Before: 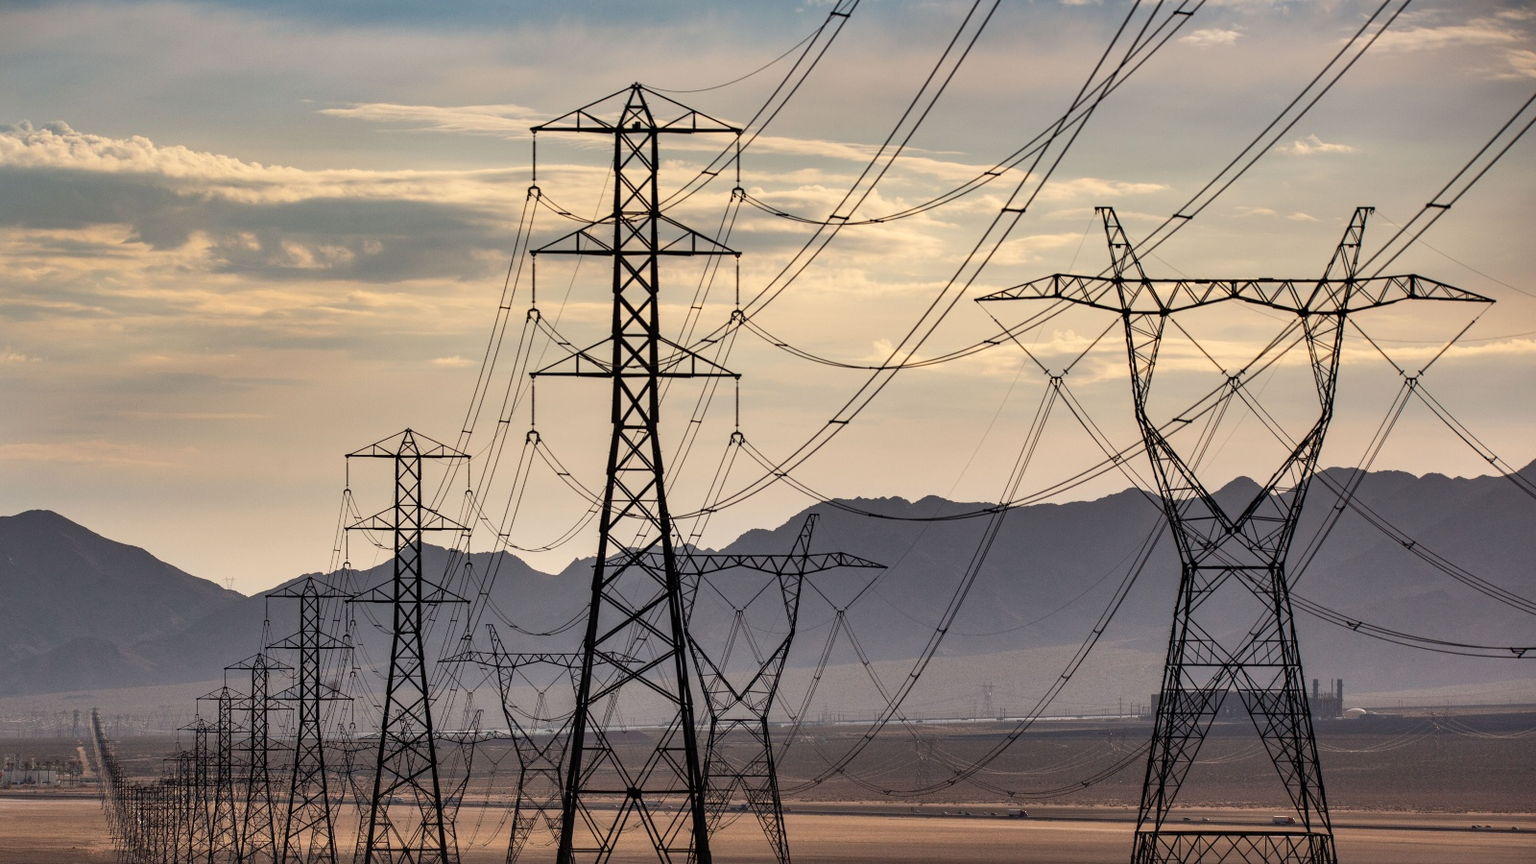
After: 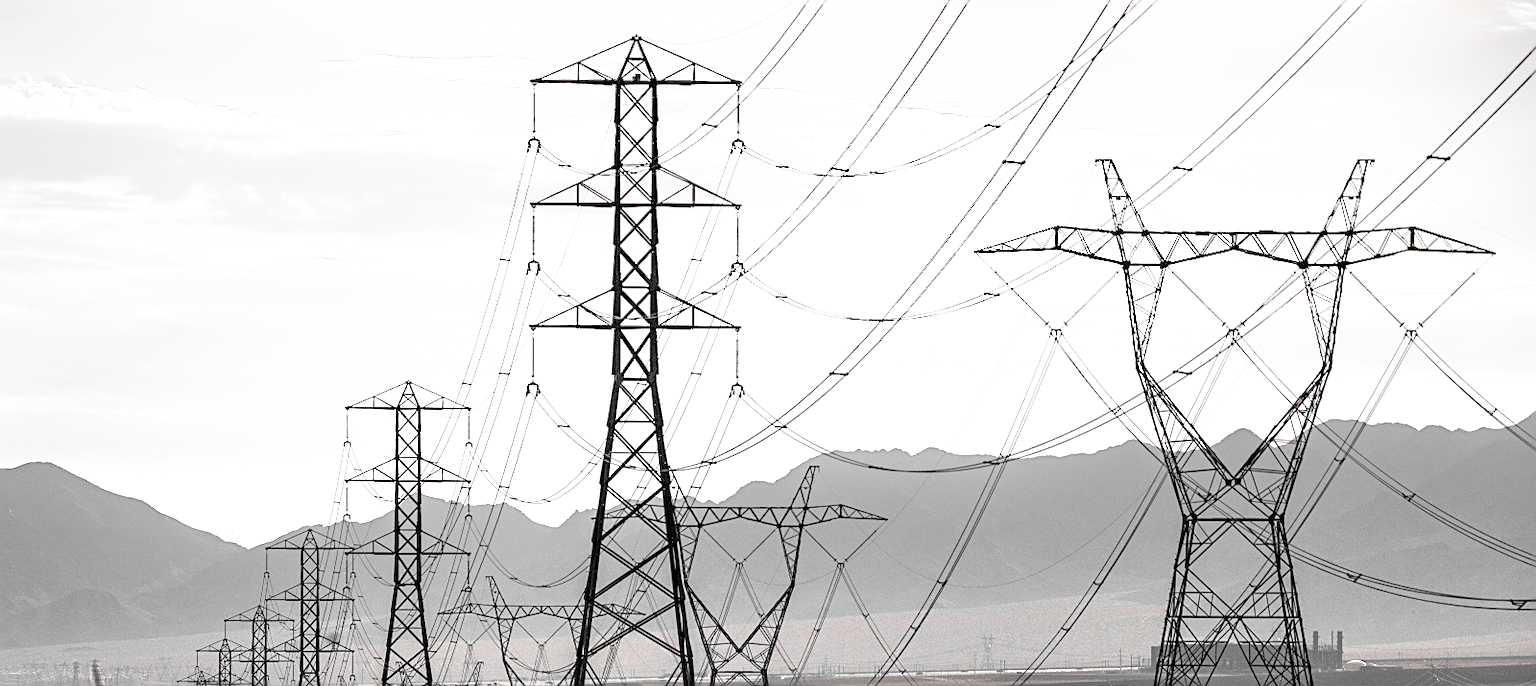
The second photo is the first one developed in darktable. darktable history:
shadows and highlights: highlights 69.69, soften with gaussian
tone equalizer: -7 EV 0.165 EV, -6 EV 0.595 EV, -5 EV 1.14 EV, -4 EV 1.36 EV, -3 EV 1.18 EV, -2 EV 0.6 EV, -1 EV 0.148 EV
crop and rotate: top 5.666%, bottom 14.779%
exposure: black level correction 0, exposure 1.099 EV, compensate exposure bias true, compensate highlight preservation false
sharpen: on, module defaults
contrast brightness saturation: contrast 0.073
color zones: curves: ch1 [(0, 0.006) (0.094, 0.285) (0.171, 0.001) (0.429, 0.001) (0.571, 0.003) (0.714, 0.004) (0.857, 0.004) (1, 0.006)]
